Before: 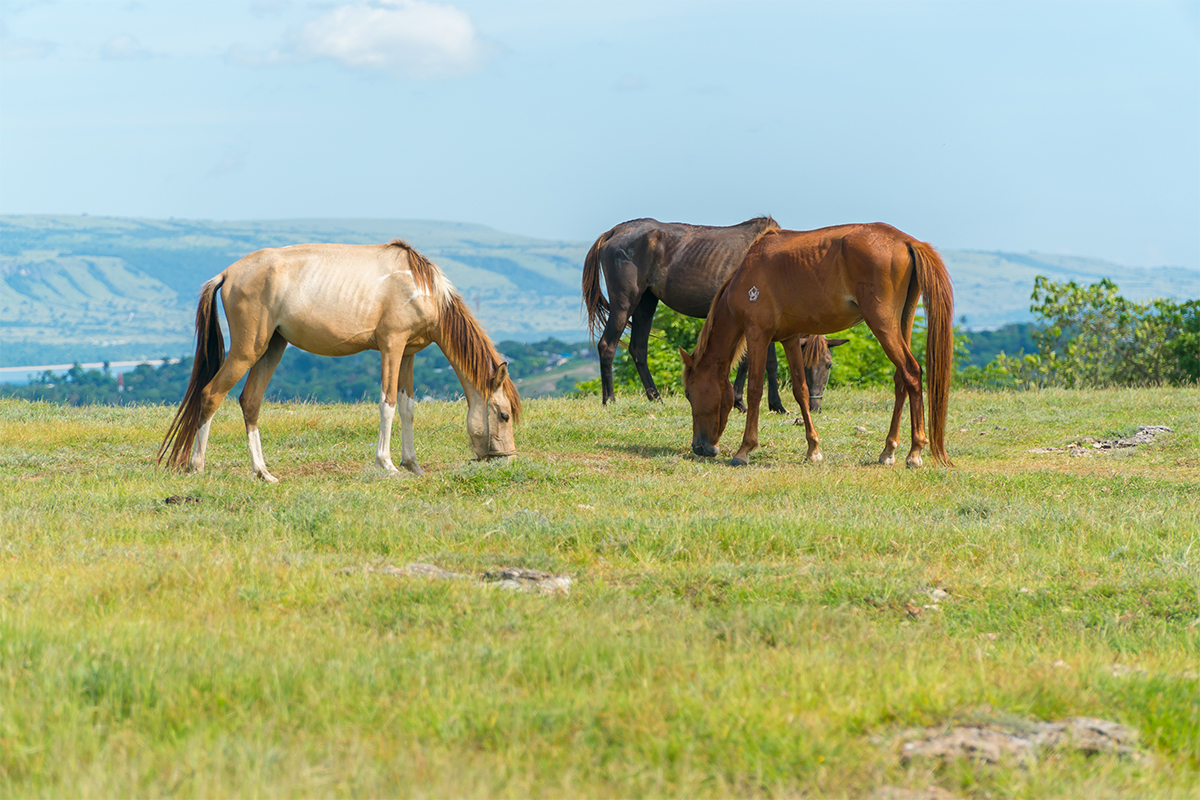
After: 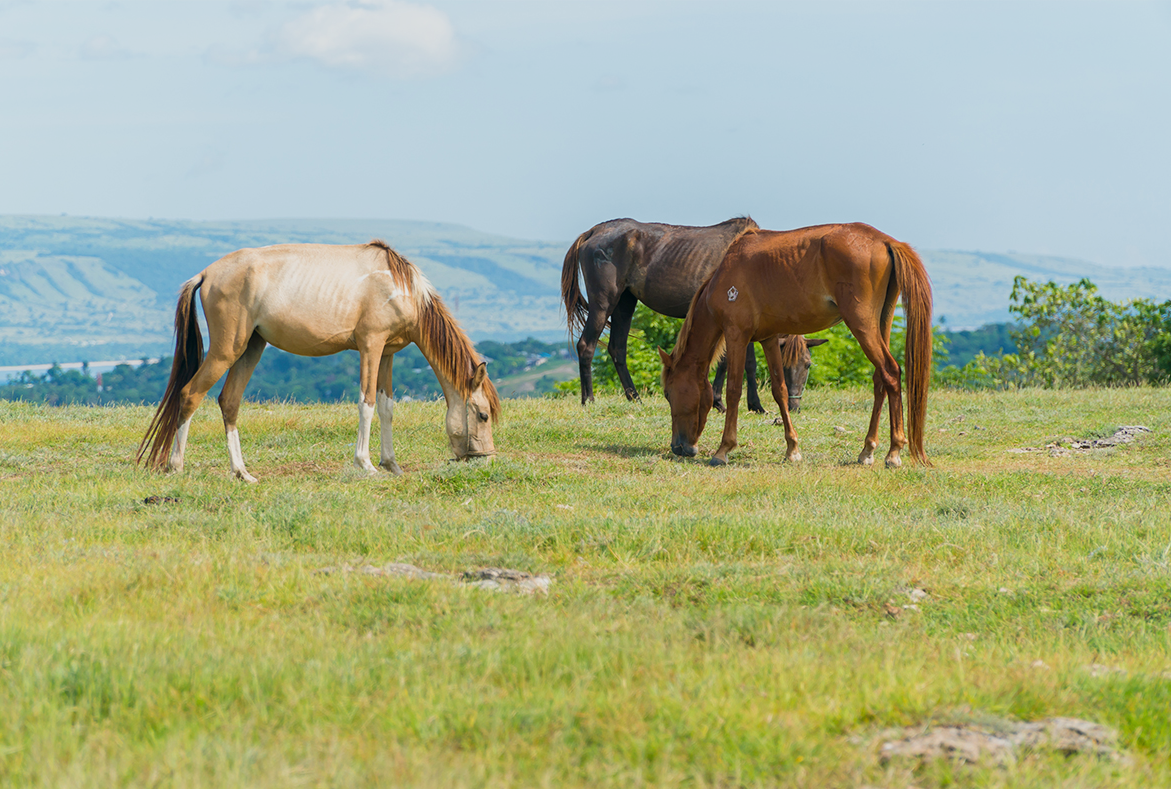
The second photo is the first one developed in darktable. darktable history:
crop and rotate: left 1.774%, right 0.633%, bottom 1.28%
sigmoid: contrast 1.22, skew 0.65
